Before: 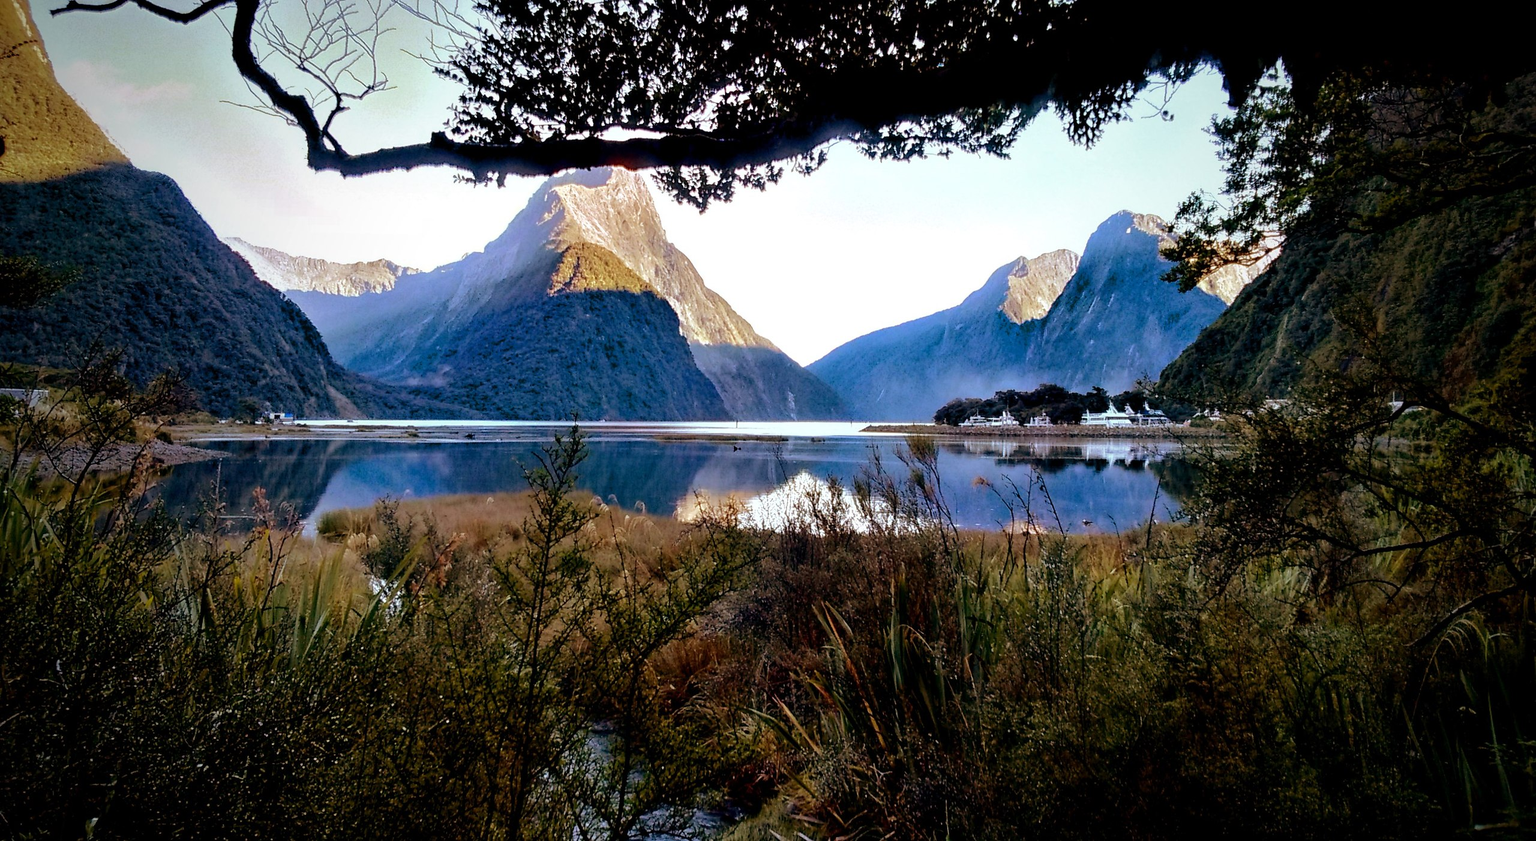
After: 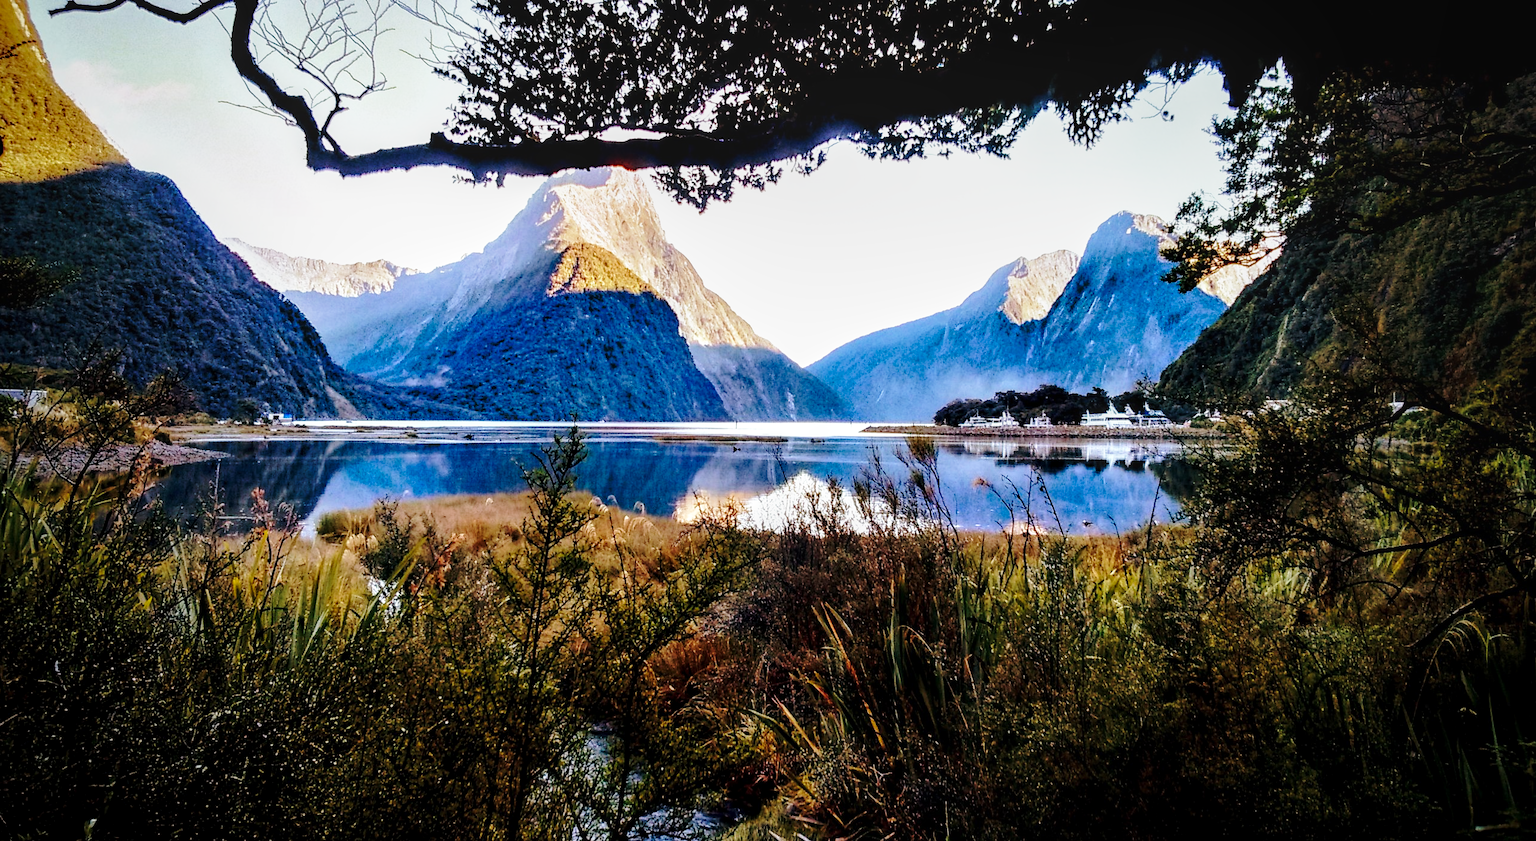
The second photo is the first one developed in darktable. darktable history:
local contrast: on, module defaults
base curve: curves: ch0 [(0, 0) (0.036, 0.037) (0.121, 0.228) (0.46, 0.76) (0.859, 0.983) (1, 1)], preserve colors none
crop and rotate: left 0.126%
